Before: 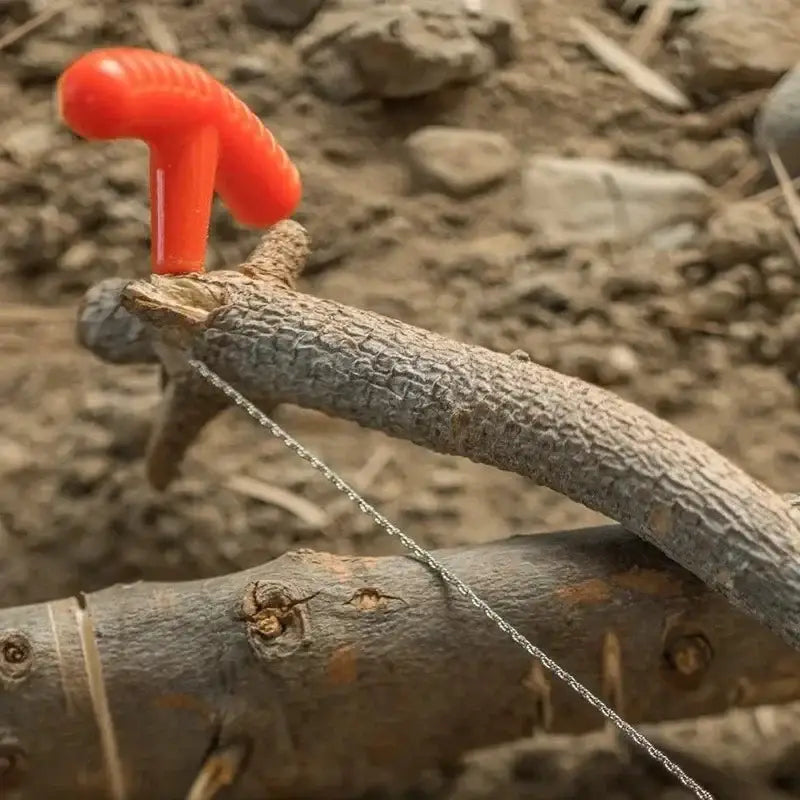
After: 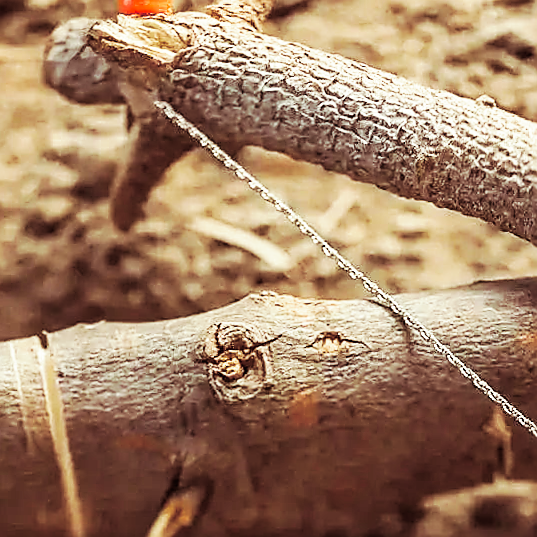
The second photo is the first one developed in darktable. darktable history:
crop and rotate: angle -0.82°, left 3.85%, top 31.828%, right 27.992%
sharpen: radius 1.4, amount 1.25, threshold 0.7
shadows and highlights: shadows 25, highlights -25
split-toning: on, module defaults
base curve: curves: ch0 [(0, 0) (0.007, 0.004) (0.027, 0.03) (0.046, 0.07) (0.207, 0.54) (0.442, 0.872) (0.673, 0.972) (1, 1)], preserve colors none
